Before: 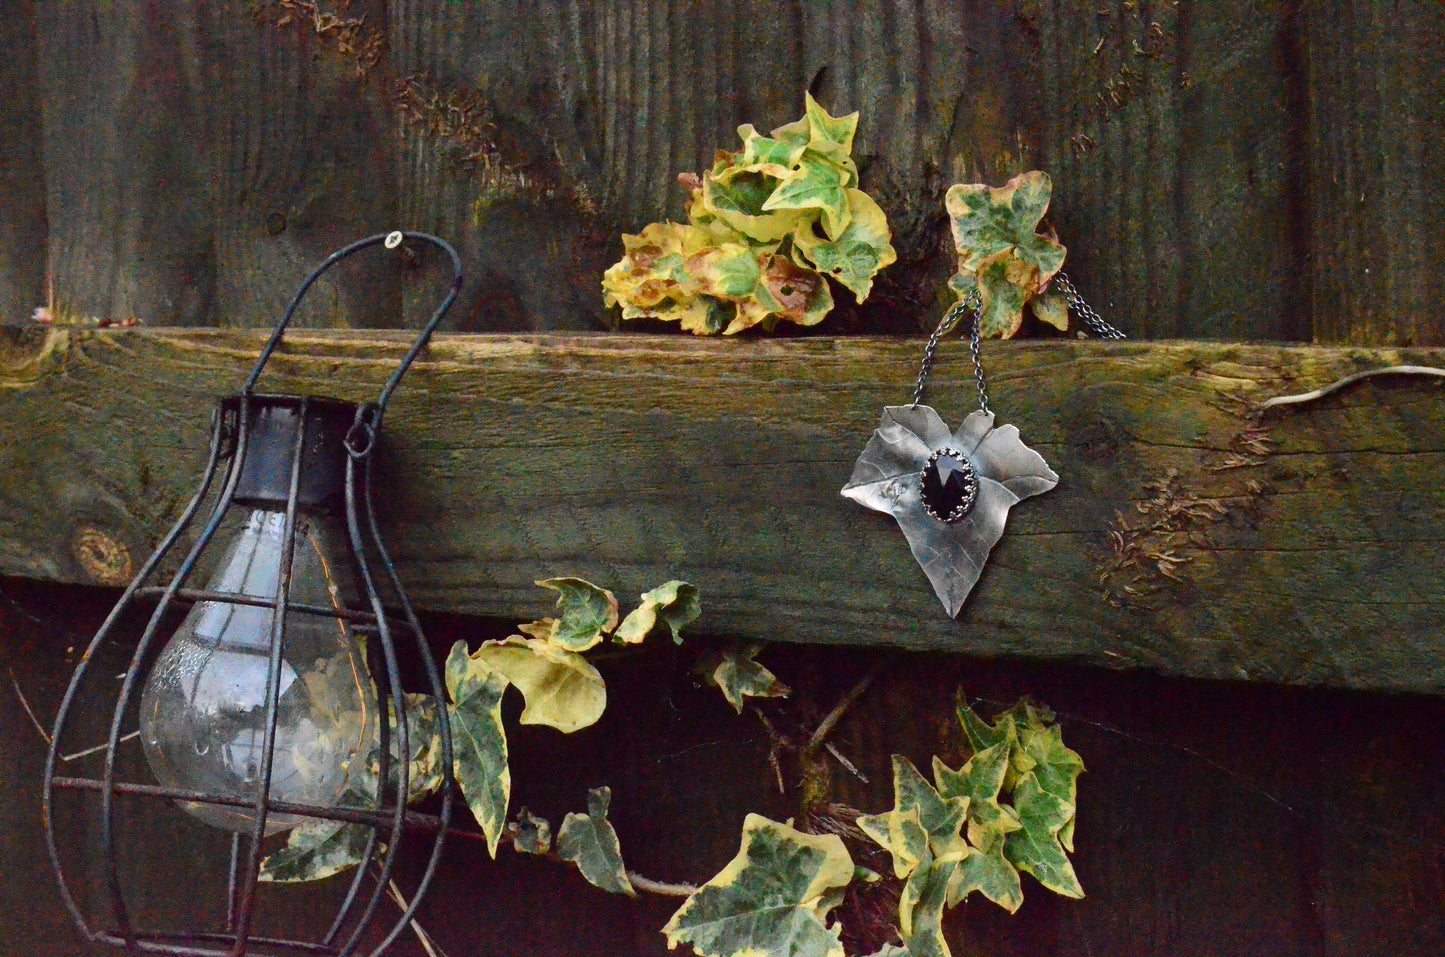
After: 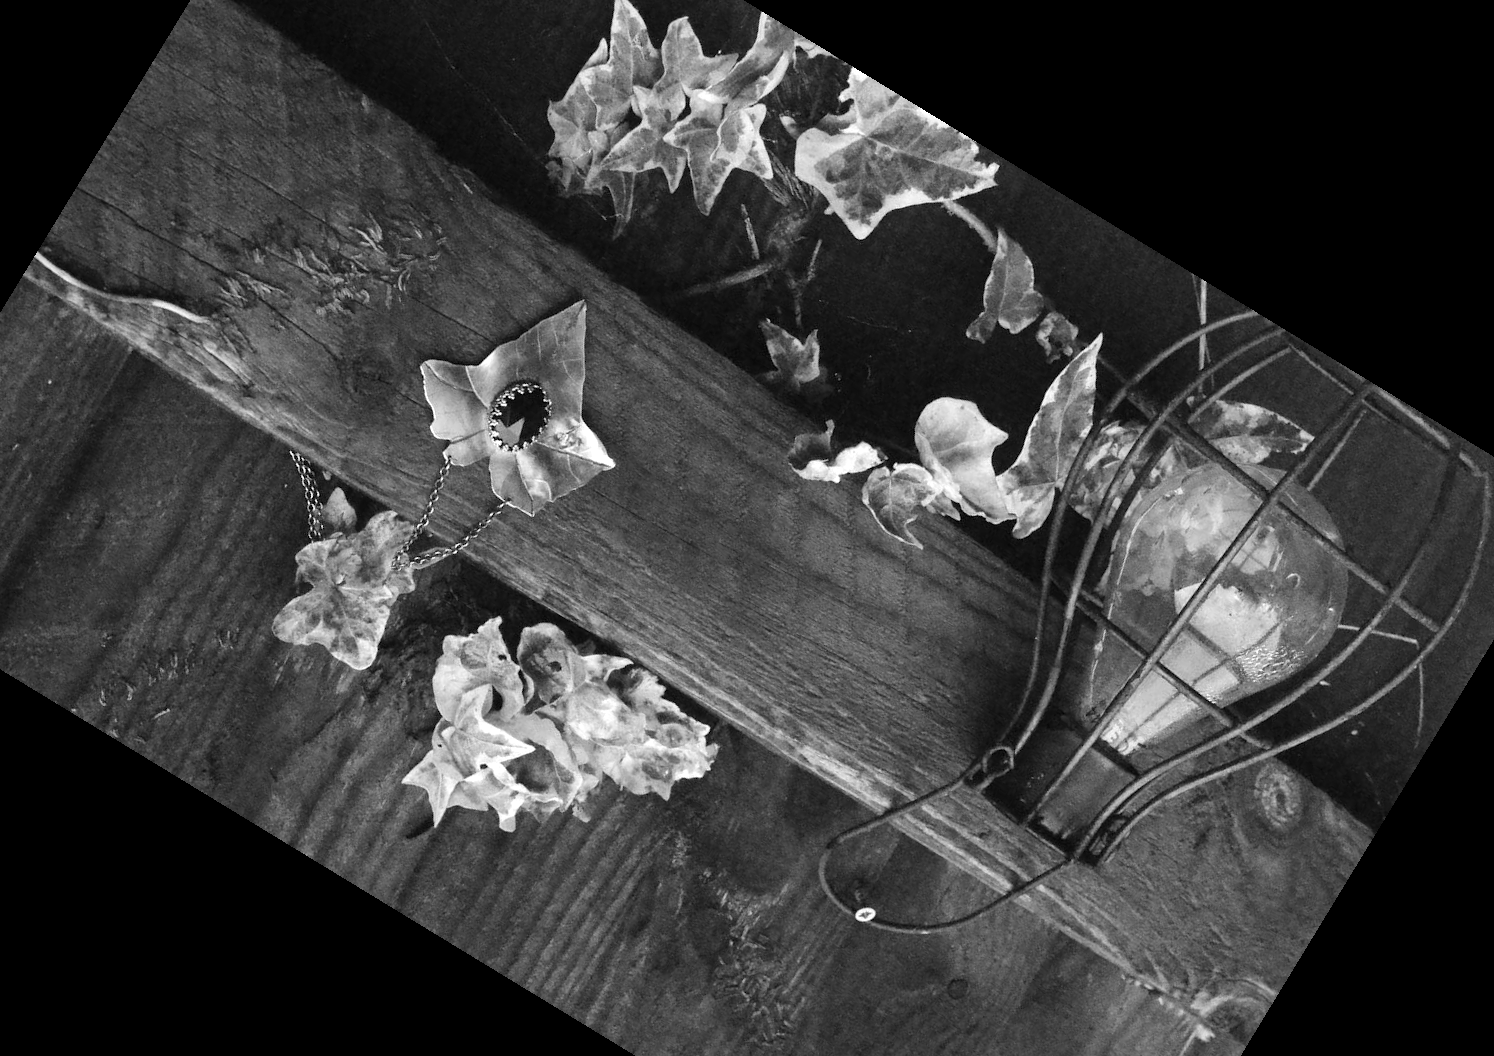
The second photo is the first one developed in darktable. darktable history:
crop and rotate: angle 148.68°, left 9.111%, top 15.603%, right 4.588%, bottom 17.041%
monochrome: a -74.22, b 78.2
exposure: exposure 0.6 EV, compensate highlight preservation false
